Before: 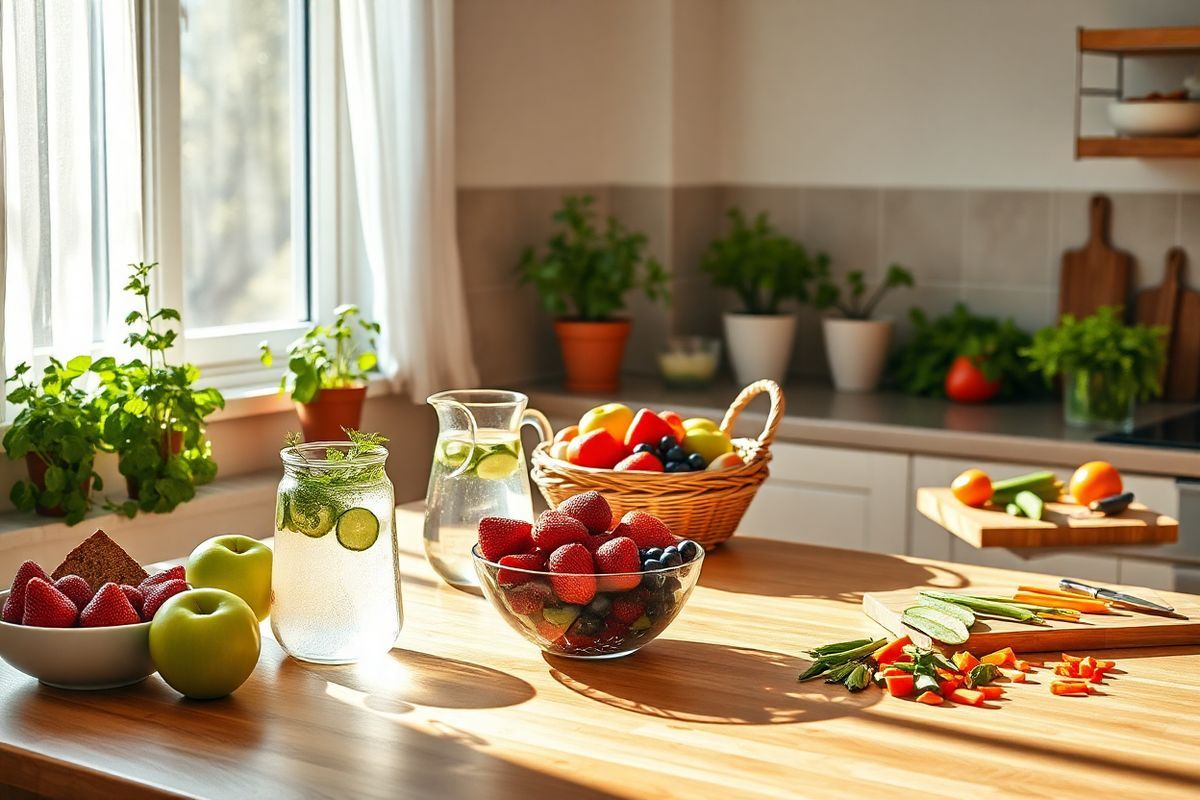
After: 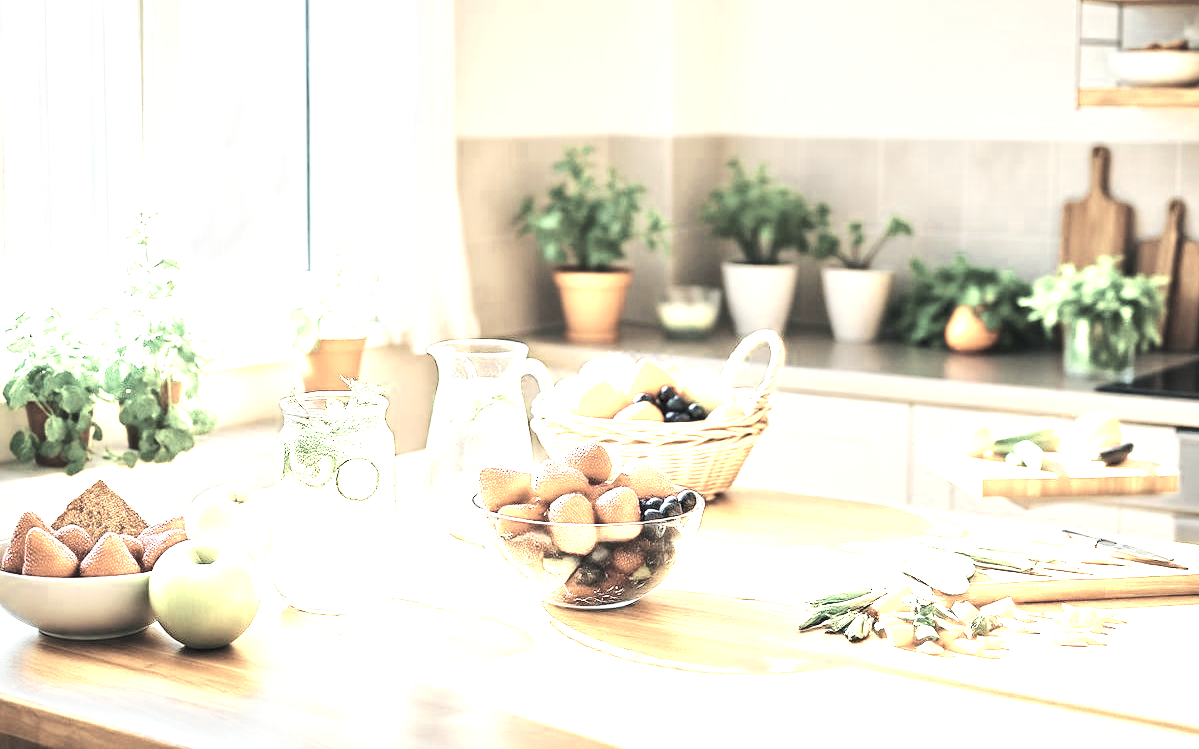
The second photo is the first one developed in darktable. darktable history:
color zones: curves: ch0 [(0.25, 0.667) (0.758, 0.368)]; ch1 [(0.215, 0.245) (0.761, 0.373)]; ch2 [(0.247, 0.554) (0.761, 0.436)]
crop and rotate: top 6.36%
contrast brightness saturation: brightness 0.282
base curve: curves: ch0 [(0, 0) (0.028, 0.03) (0.121, 0.232) (0.46, 0.748) (0.859, 0.968) (1, 1)], preserve colors none
exposure: exposure 0.559 EV, compensate highlight preservation false
